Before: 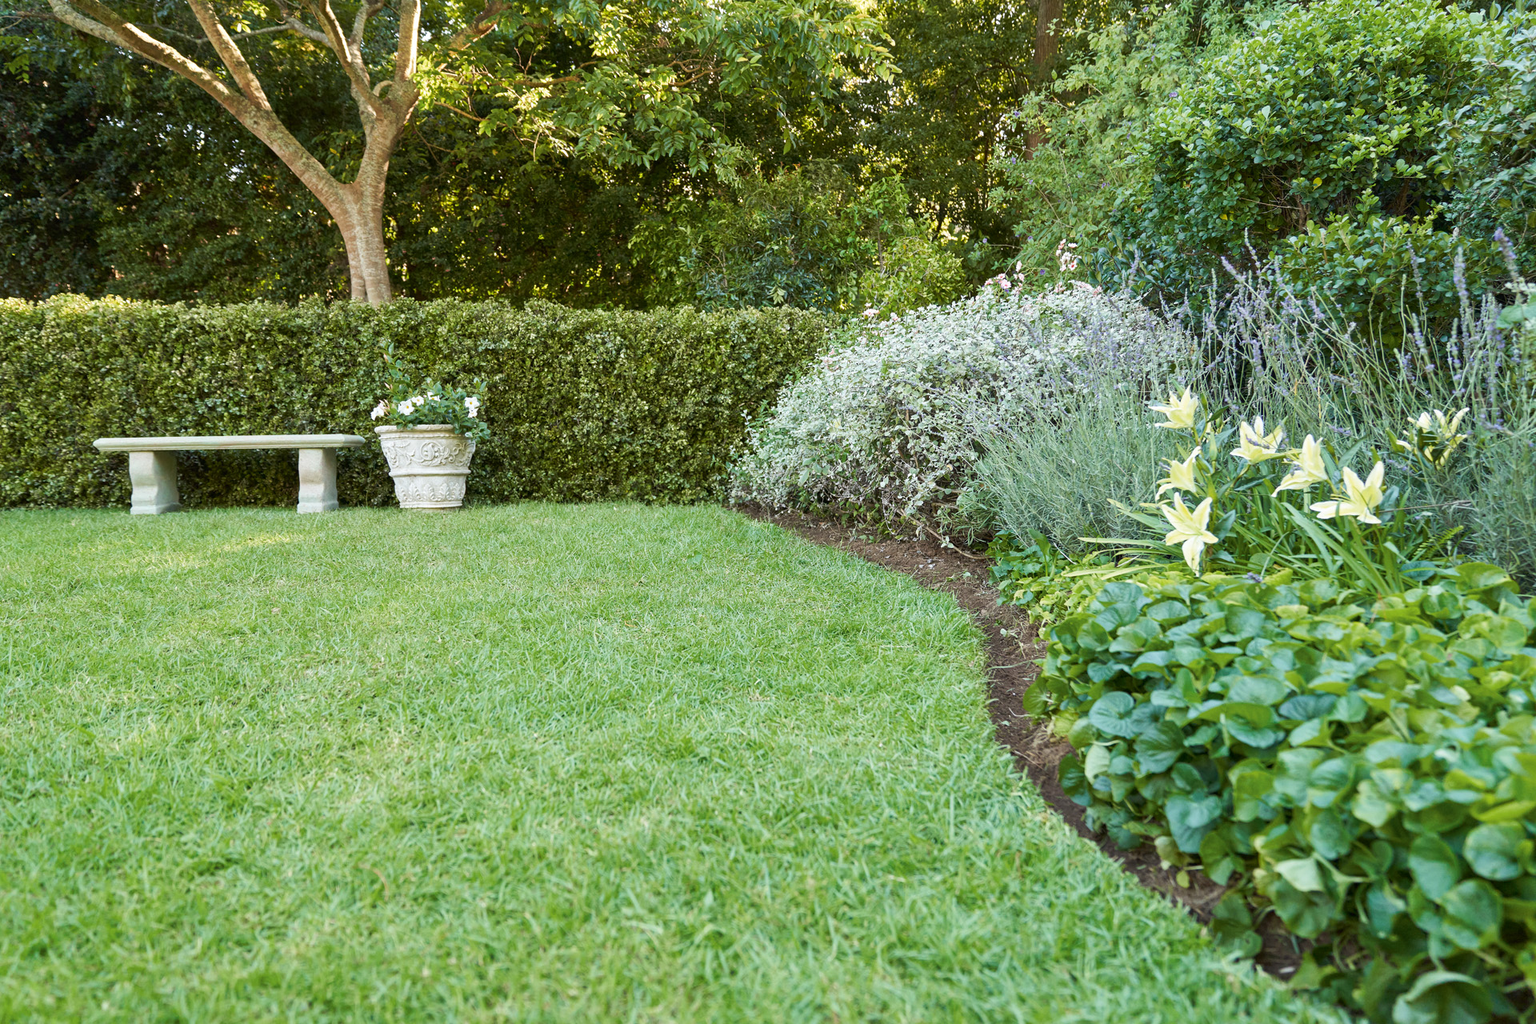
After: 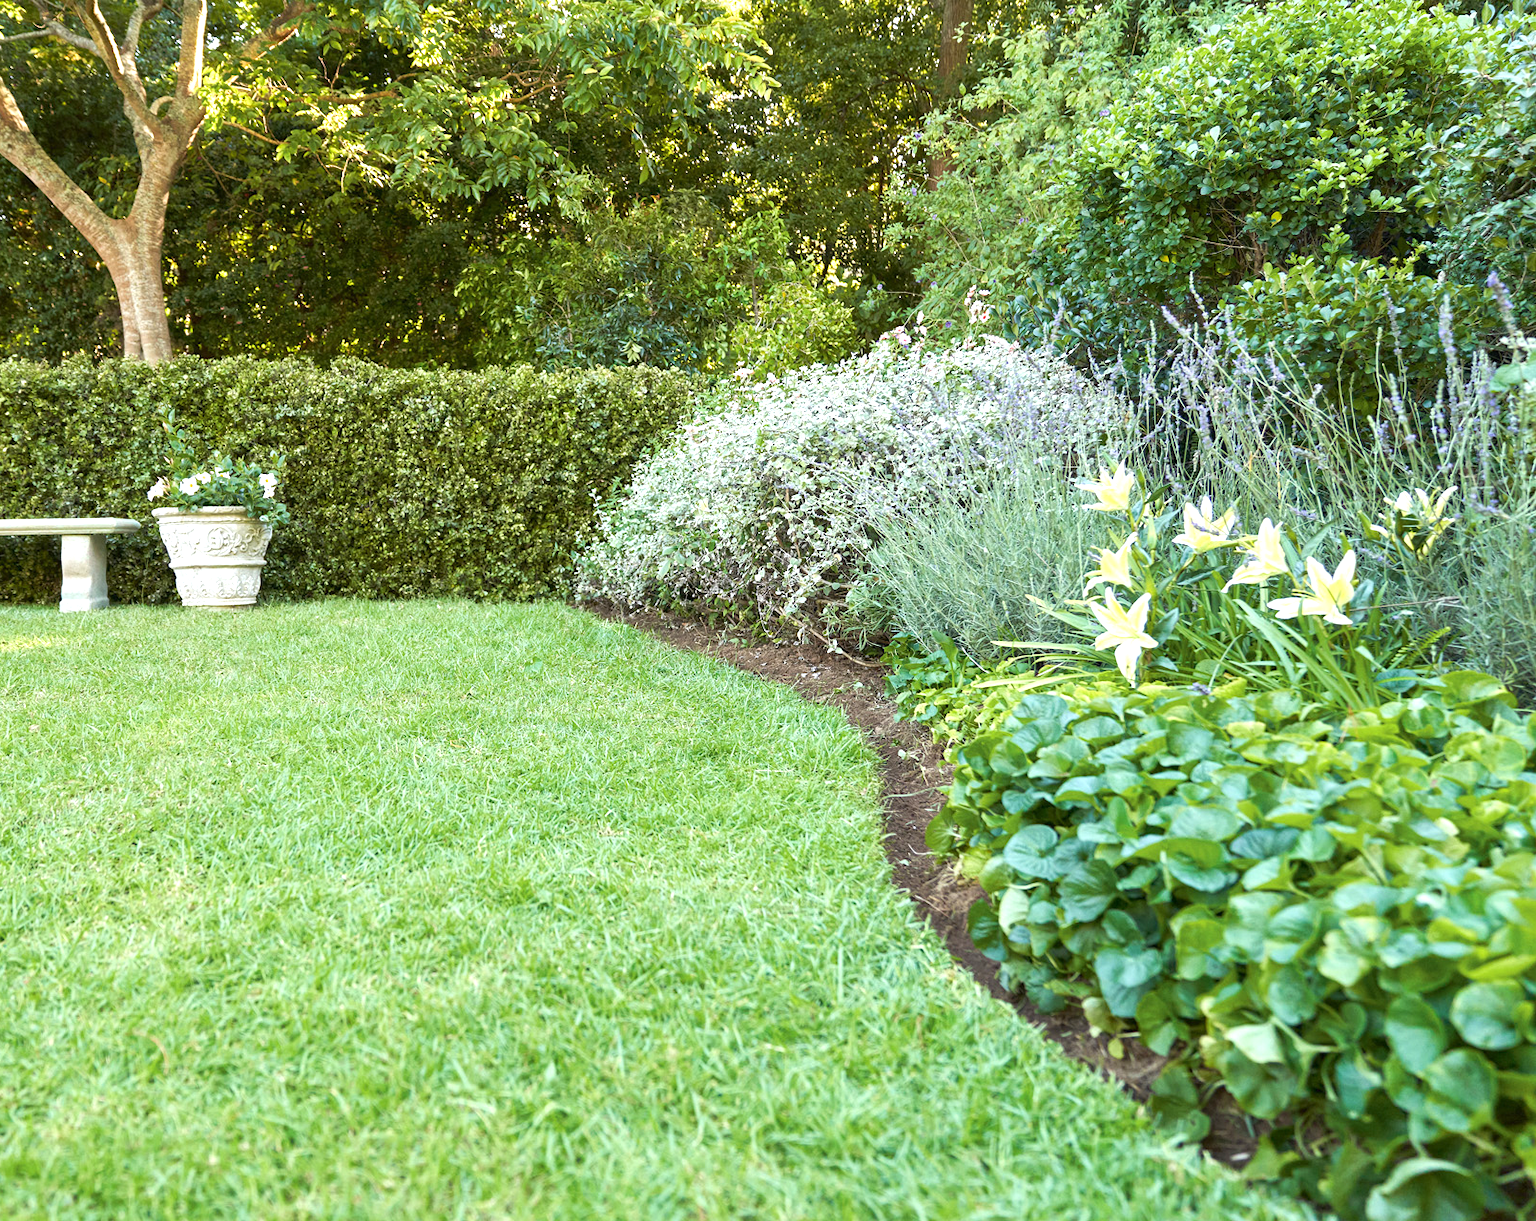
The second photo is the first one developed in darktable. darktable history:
exposure: exposure 0.6 EV, compensate highlight preservation false
crop: left 16.145%
